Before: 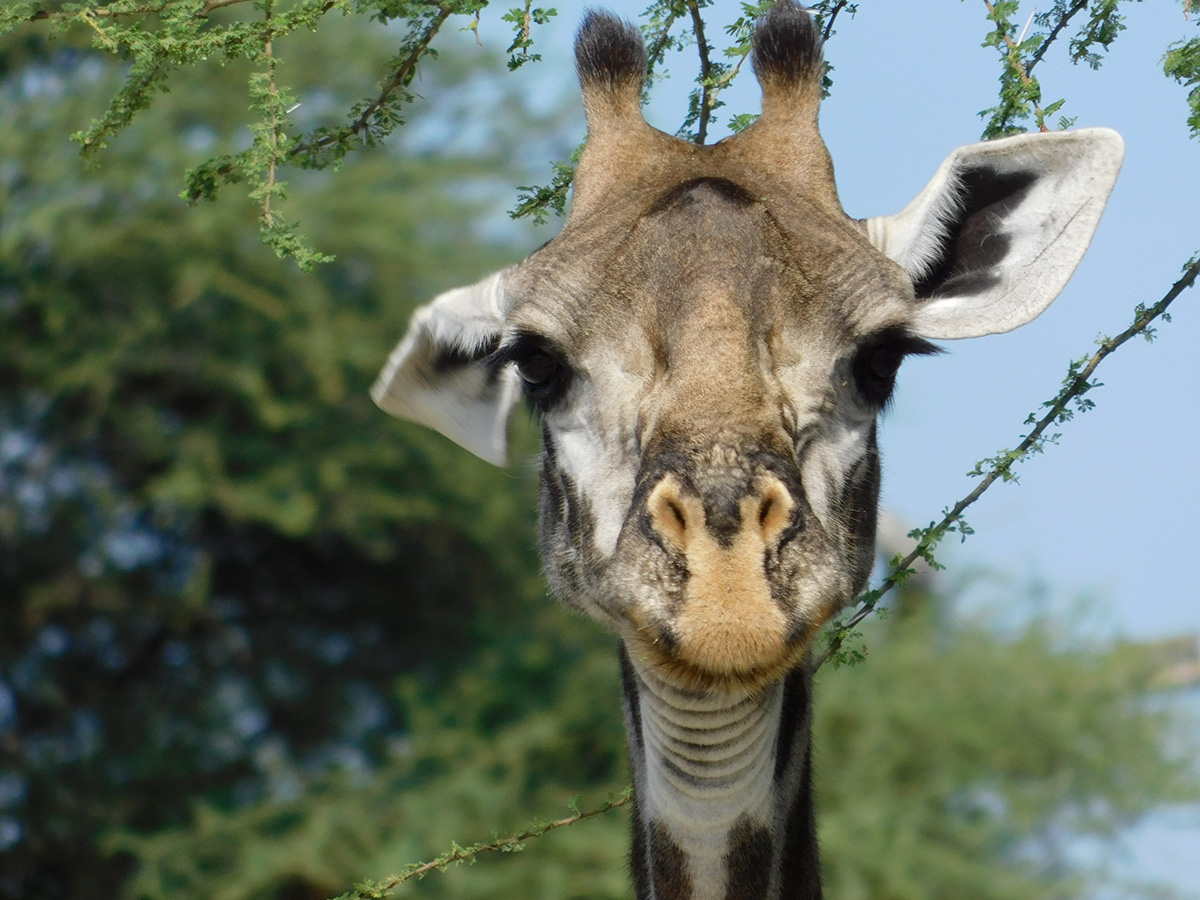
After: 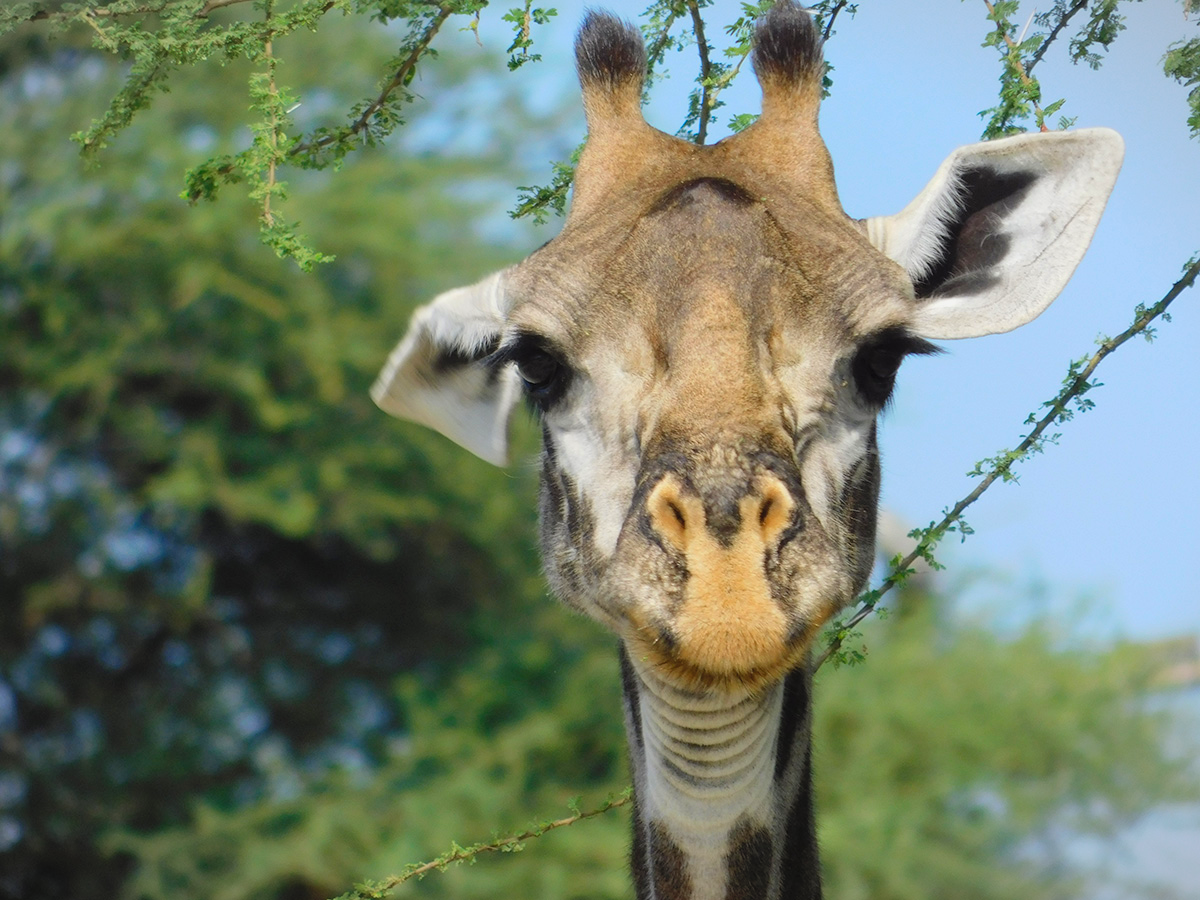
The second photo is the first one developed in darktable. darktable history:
exposure: exposure -0.21 EV, compensate highlight preservation false
vignetting: fall-off start 100%, brightness -0.282, width/height ratio 1.31
contrast brightness saturation: contrast 0.07, brightness 0.18, saturation 0.4
